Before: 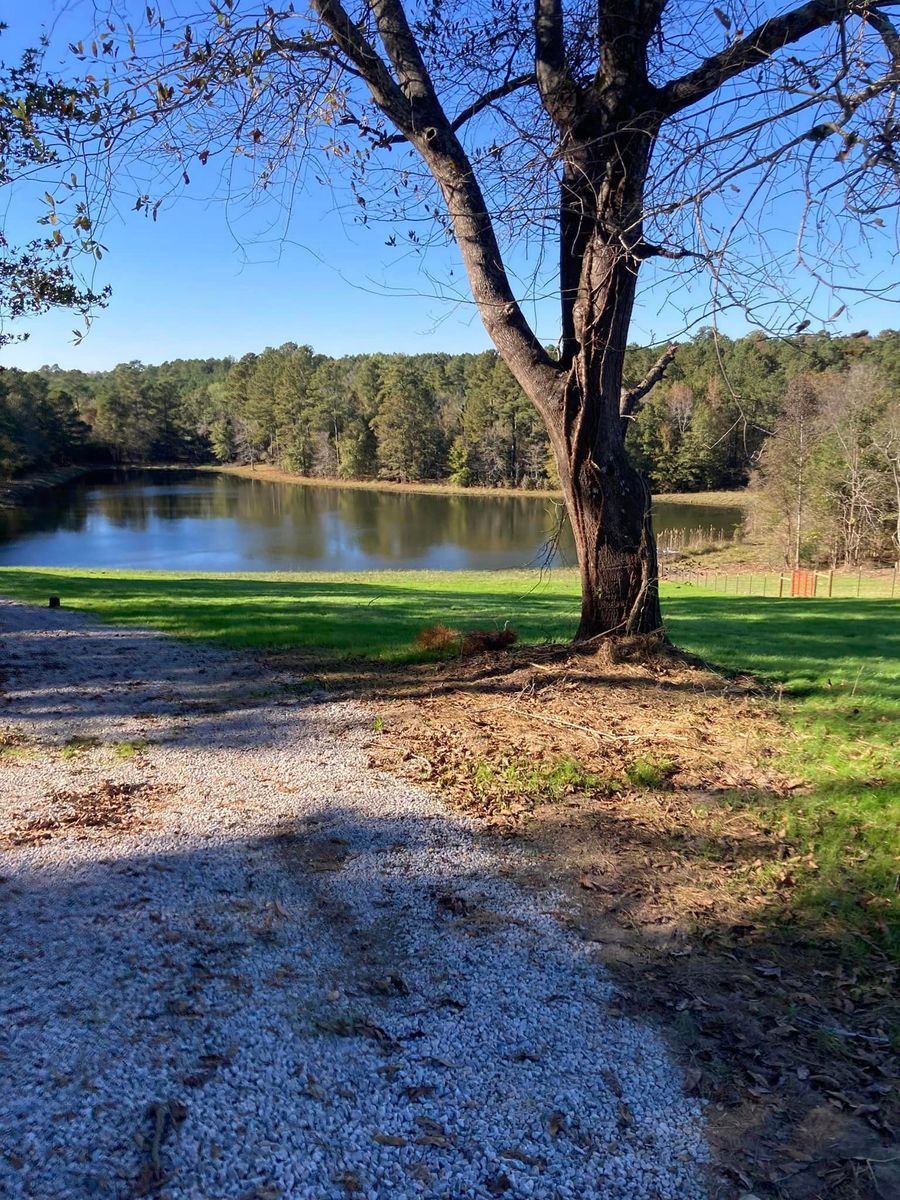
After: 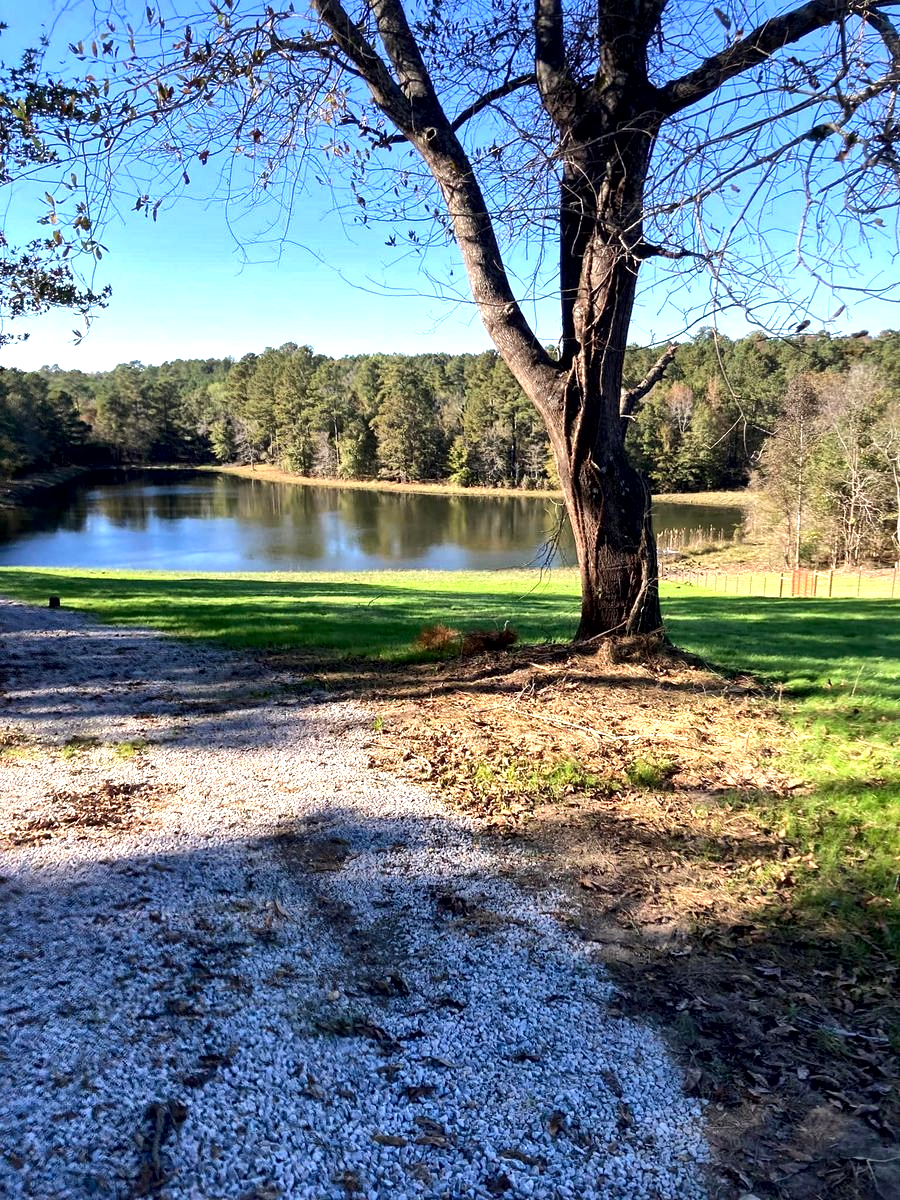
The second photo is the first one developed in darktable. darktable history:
exposure: exposure 0.375 EV, compensate exposure bias true, compensate highlight preservation false
tone equalizer: -8 EV -0.439 EV, -7 EV -0.399 EV, -6 EV -0.338 EV, -5 EV -0.246 EV, -3 EV 0.198 EV, -2 EV 0.319 EV, -1 EV 0.378 EV, +0 EV 0.399 EV, edges refinement/feathering 500, mask exposure compensation -1.57 EV, preserve details no
local contrast: mode bilateral grid, contrast 20, coarseness 51, detail 162%, midtone range 0.2
